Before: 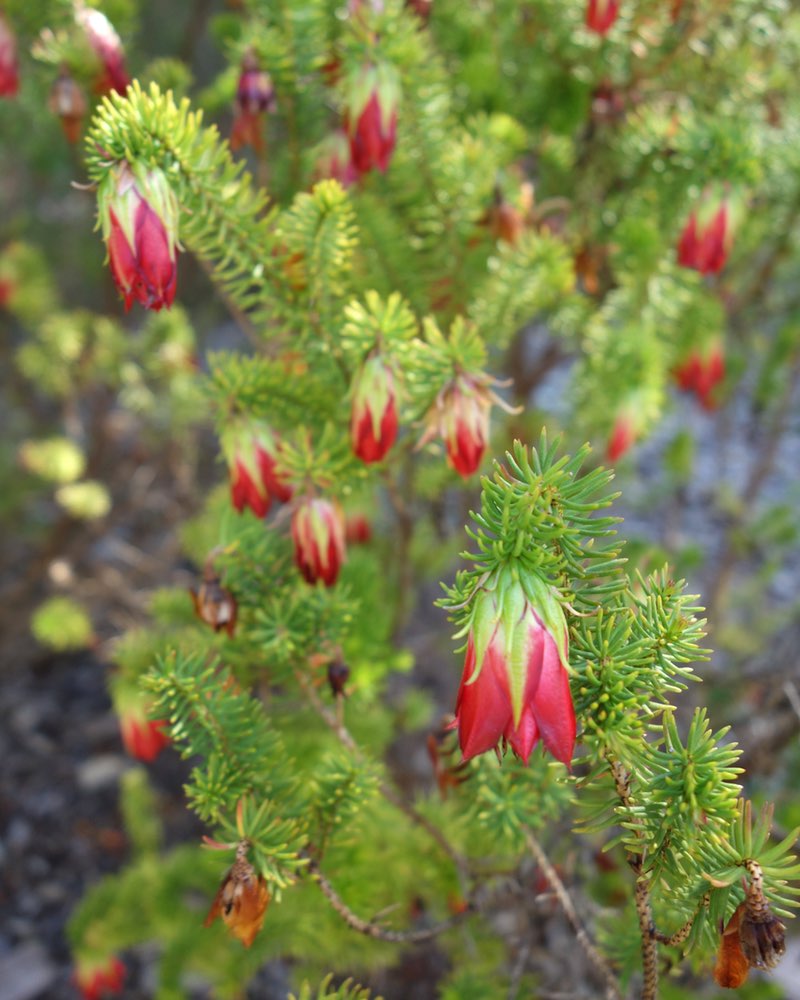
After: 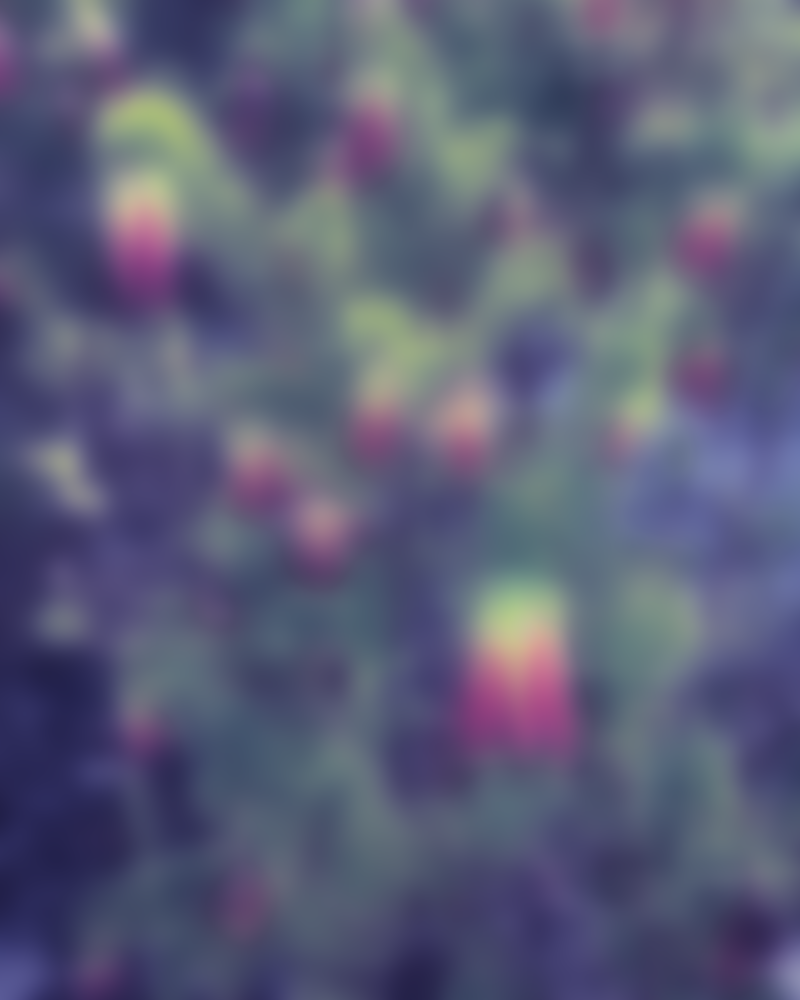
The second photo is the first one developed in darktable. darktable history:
lowpass: radius 16, unbound 0
sharpen: amount 1
white balance: red 0.984, blue 1.059
split-toning: shadows › hue 242.67°, shadows › saturation 0.733, highlights › hue 45.33°, highlights › saturation 0.667, balance -53.304, compress 21.15%
